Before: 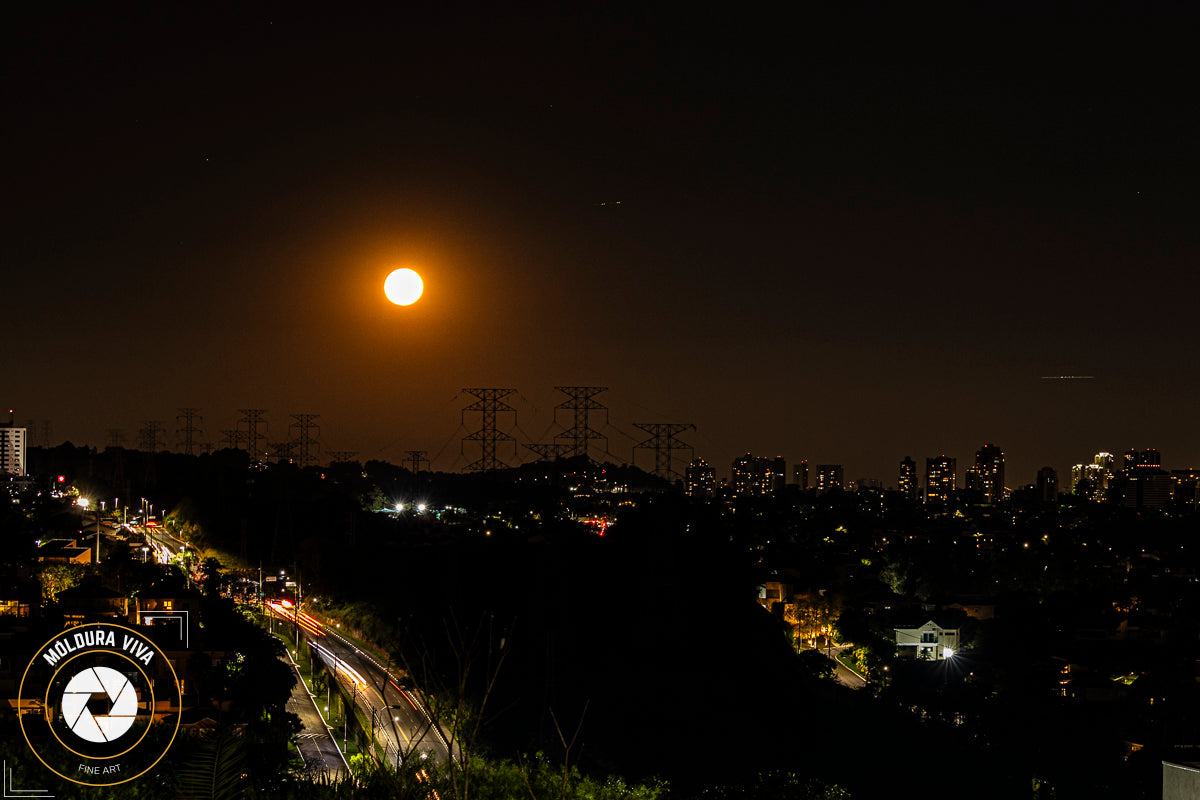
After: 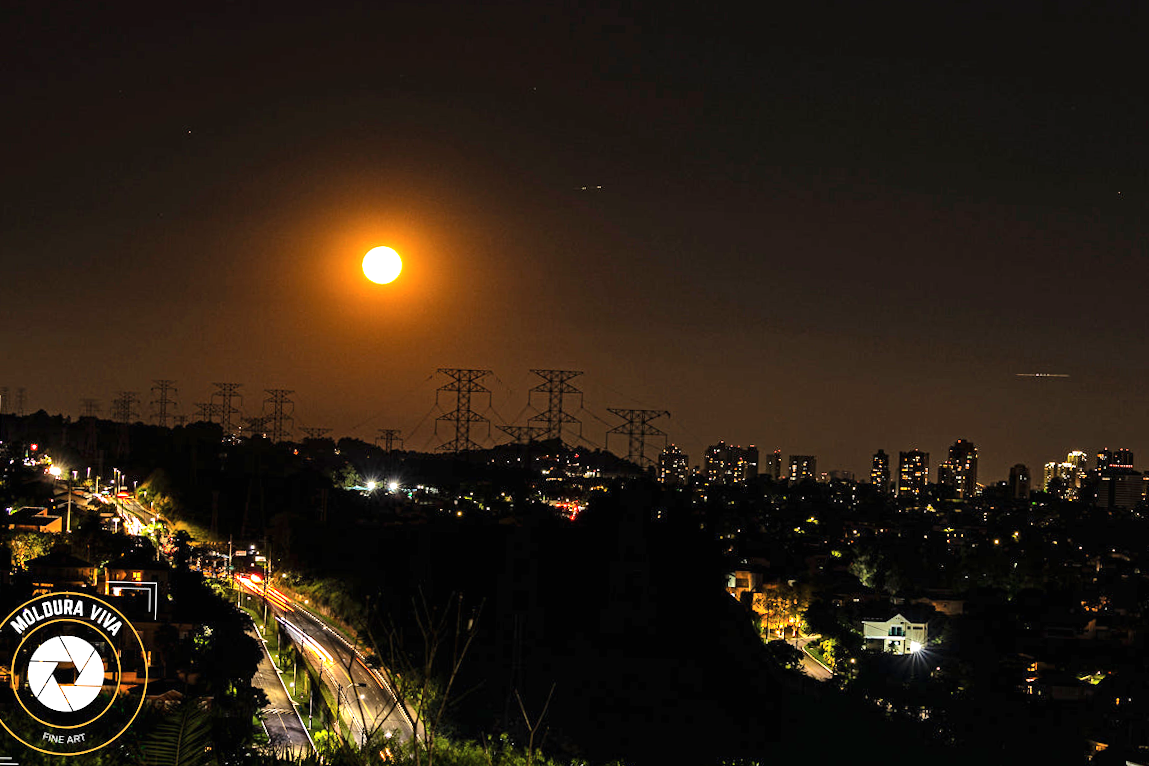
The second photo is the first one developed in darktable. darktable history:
exposure: black level correction 0, exposure 0.95 EV, compensate exposure bias true, compensate highlight preservation false
shadows and highlights: shadows 32.83, highlights -47.7, soften with gaussian
crop and rotate: angle -1.69°
